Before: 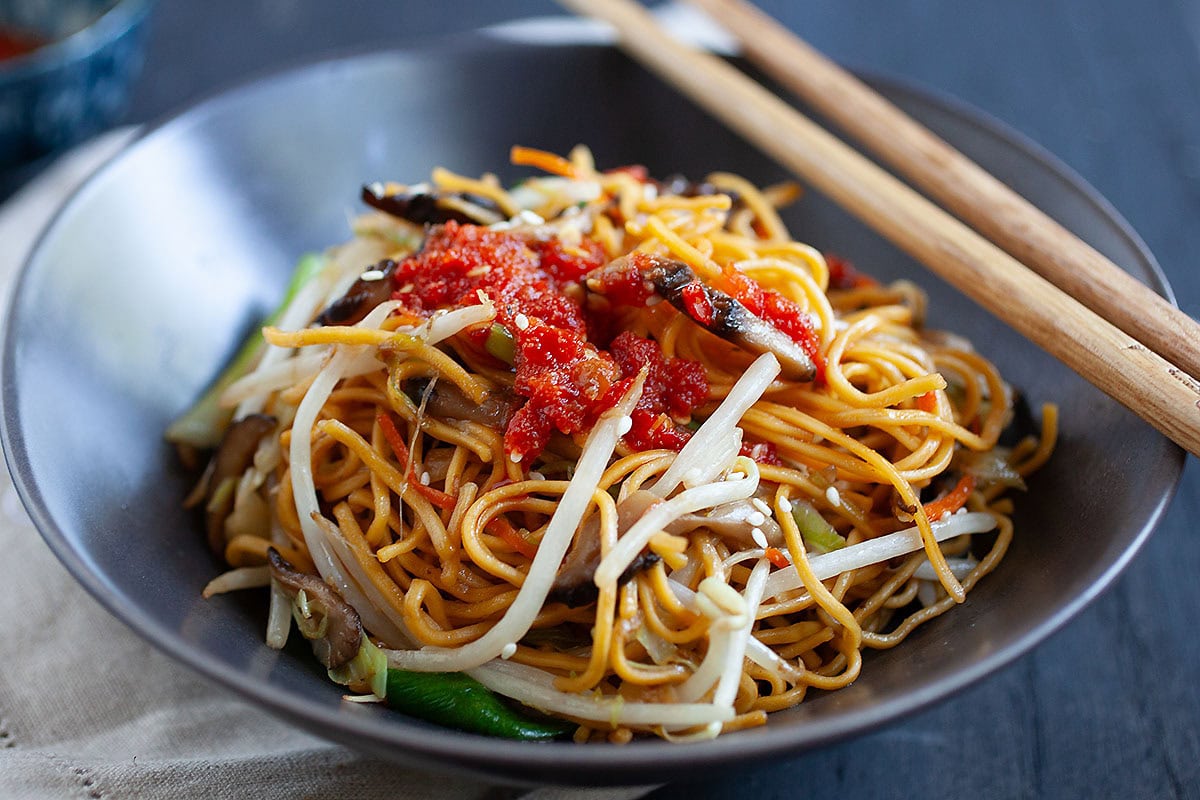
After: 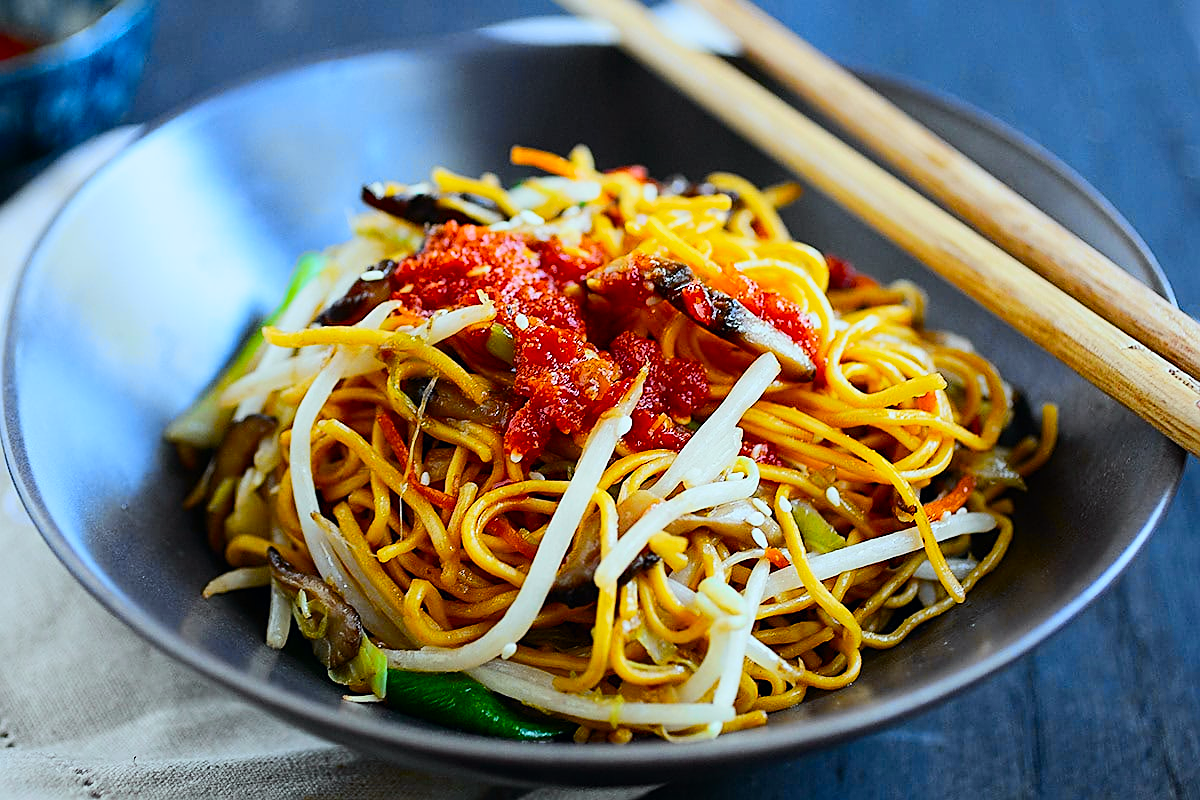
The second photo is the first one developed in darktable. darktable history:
color balance rgb: perceptual saturation grading › global saturation 25%, global vibrance 20%
tone curve: curves: ch0 [(0, 0) (0.11, 0.081) (0.256, 0.259) (0.398, 0.475) (0.498, 0.611) (0.65, 0.757) (0.835, 0.883) (1, 0.961)]; ch1 [(0, 0) (0.346, 0.307) (0.408, 0.369) (0.453, 0.457) (0.482, 0.479) (0.502, 0.498) (0.521, 0.51) (0.553, 0.554) (0.618, 0.65) (0.693, 0.727) (1, 1)]; ch2 [(0, 0) (0.366, 0.337) (0.434, 0.46) (0.485, 0.494) (0.5, 0.494) (0.511, 0.508) (0.537, 0.55) (0.579, 0.599) (0.621, 0.693) (1, 1)], color space Lab, independent channels, preserve colors none
white balance: red 0.925, blue 1.046
sharpen: on, module defaults
